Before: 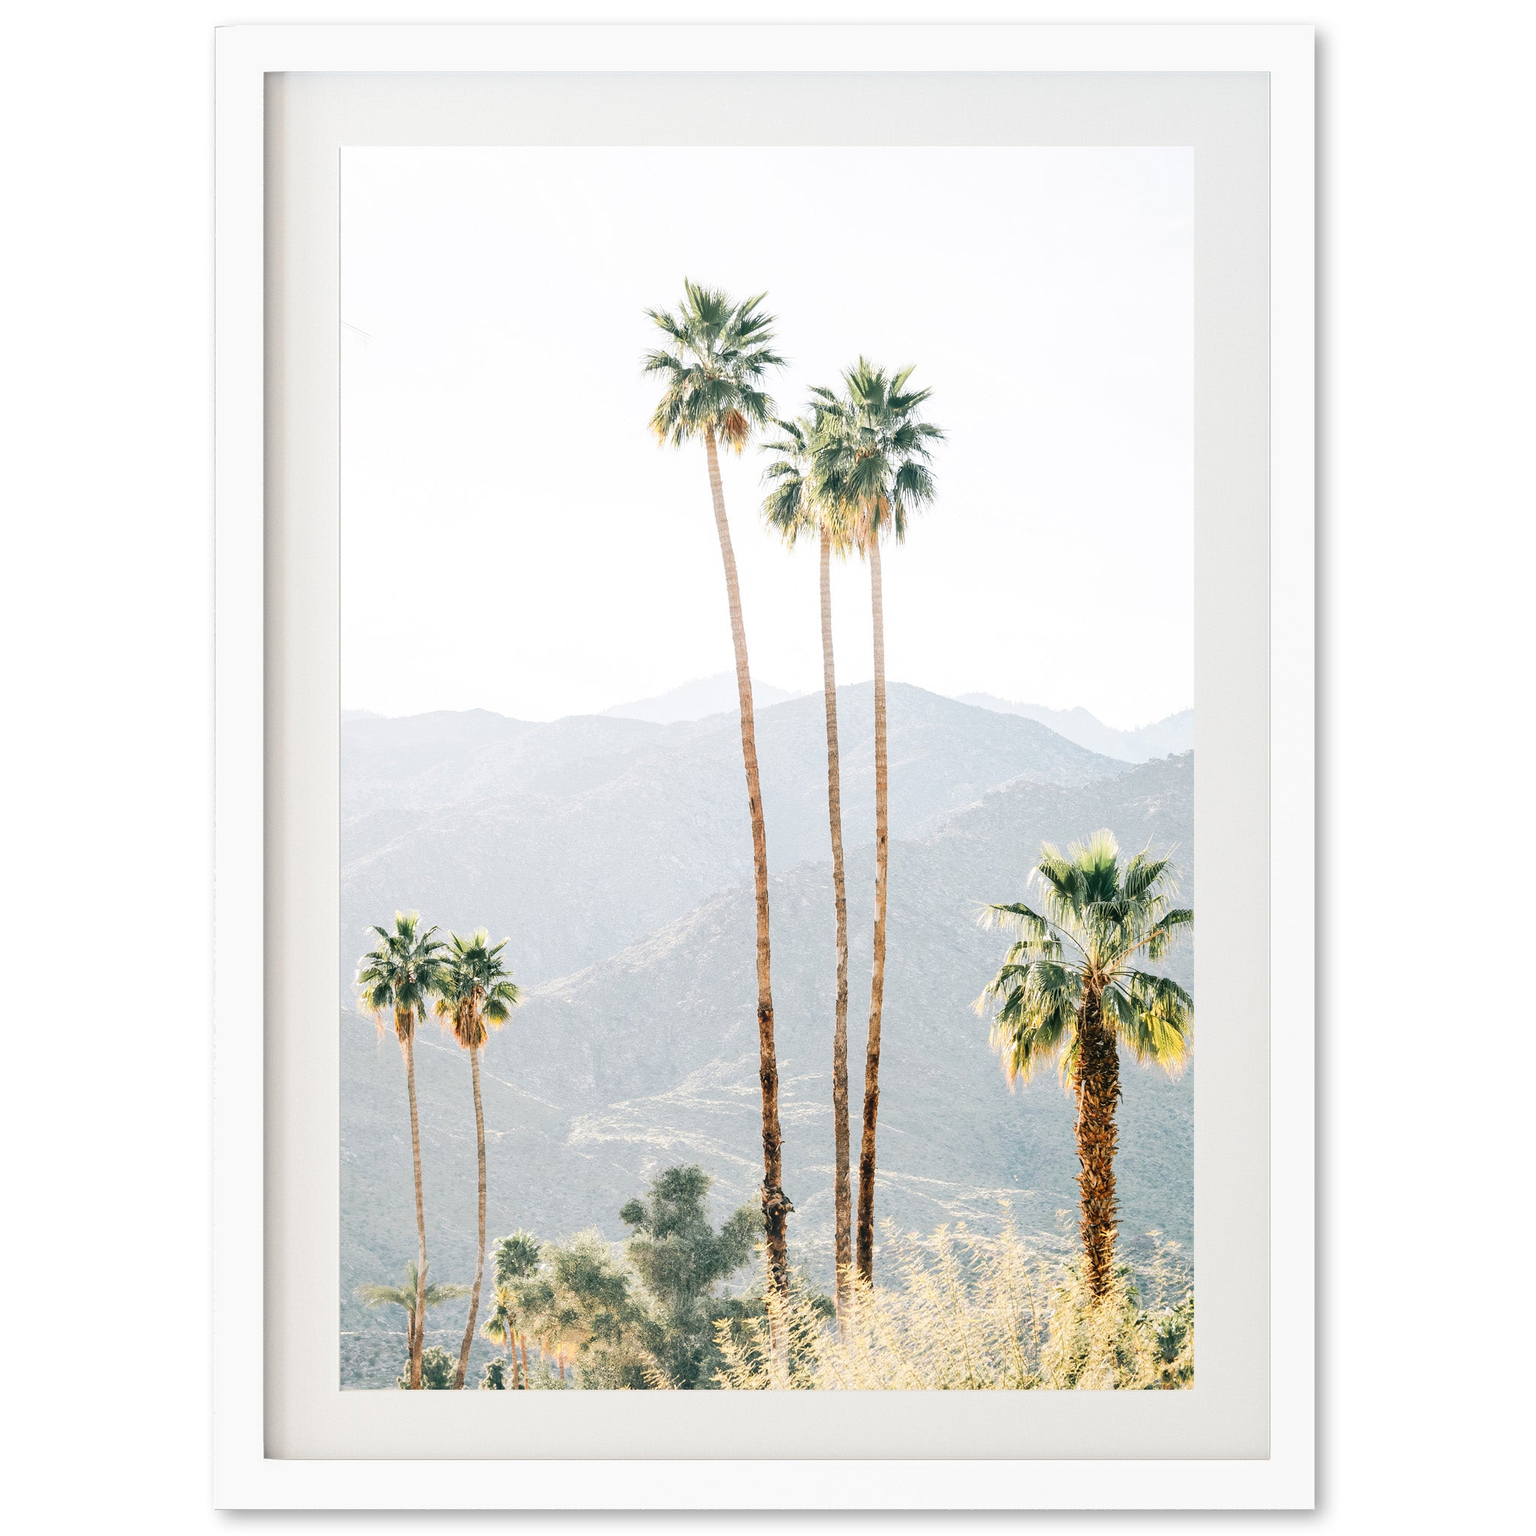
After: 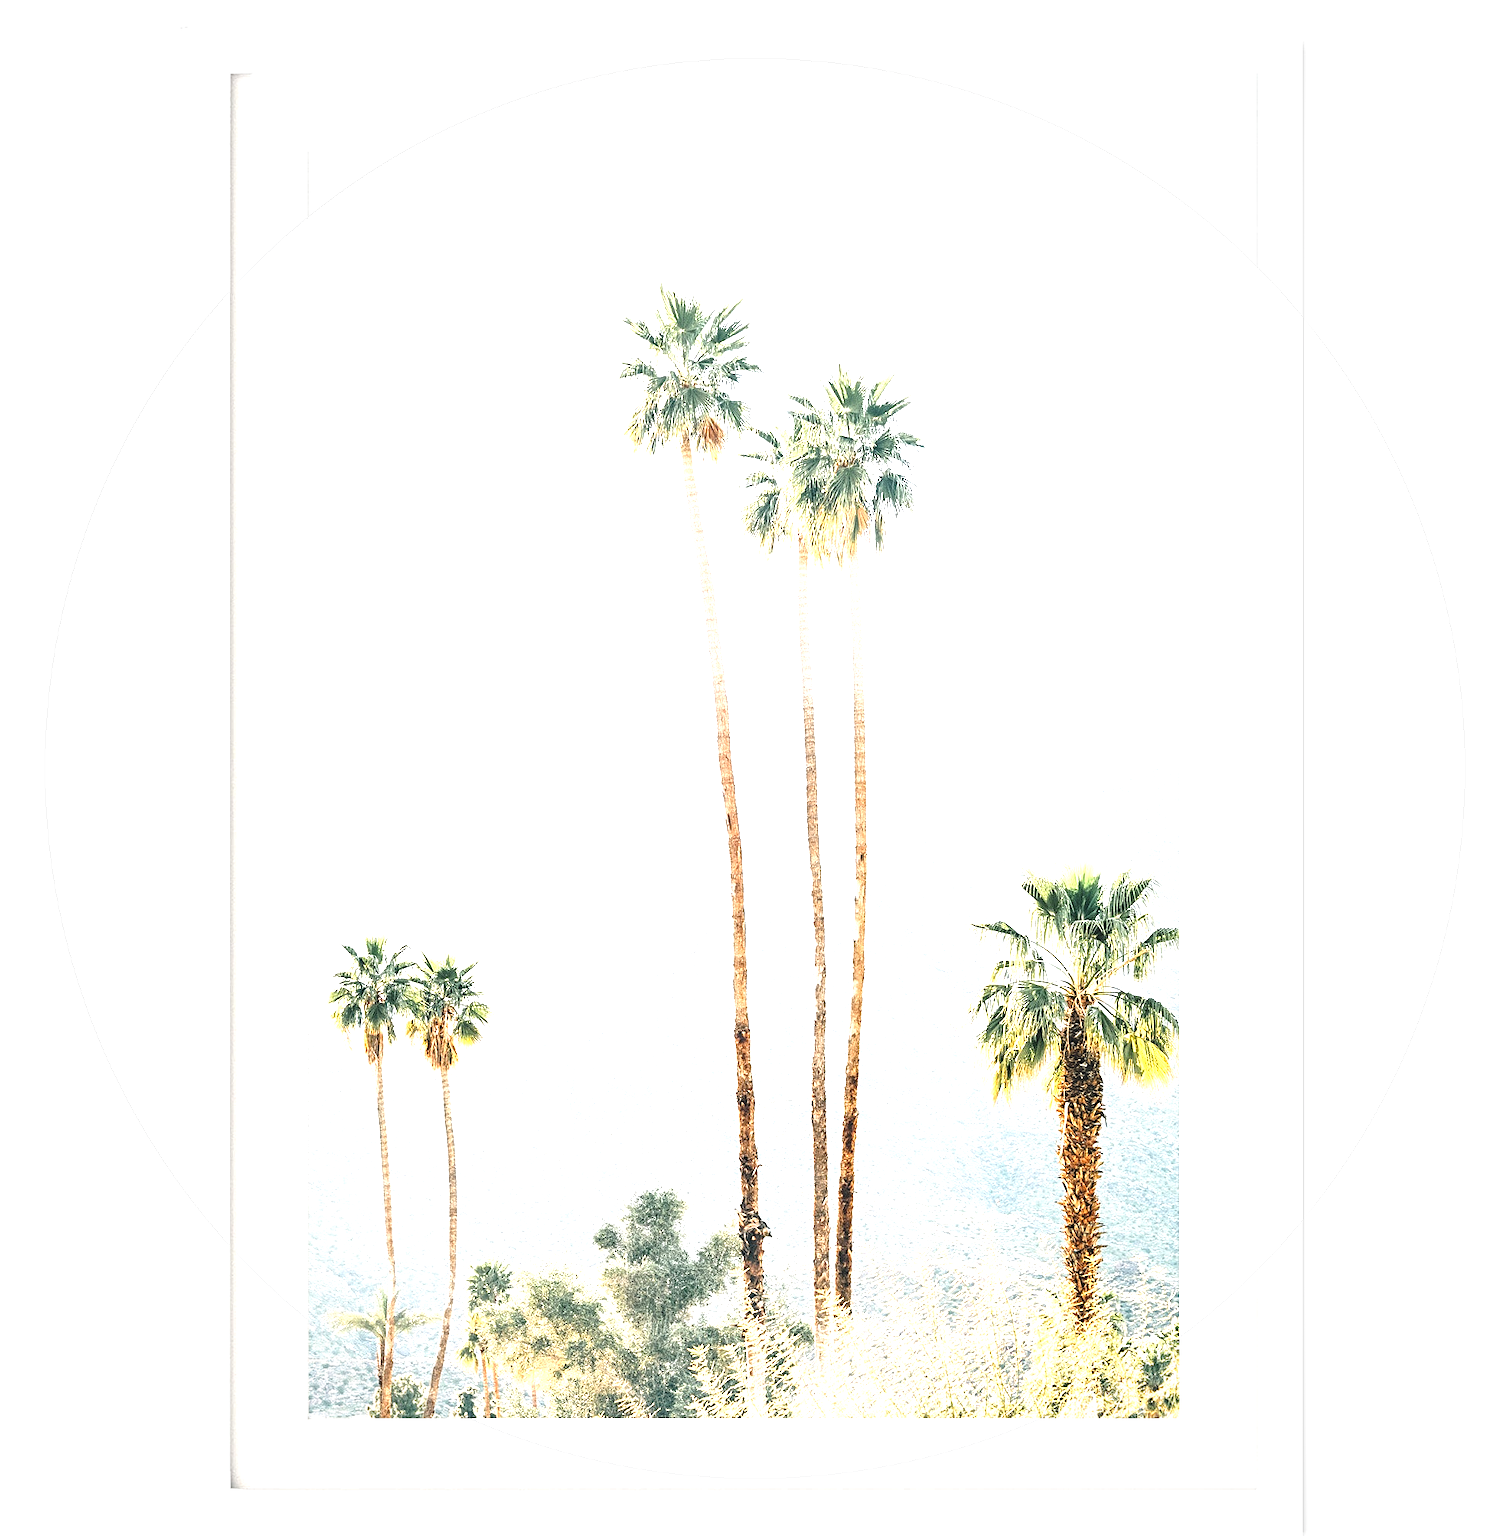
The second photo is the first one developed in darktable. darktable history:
vignetting: fall-off start 92.31%, brightness -0.175, saturation -0.299, dithering 8-bit output, unbound false
sharpen: on, module defaults
tone equalizer: -8 EV -1.05 EV, -7 EV -0.993 EV, -6 EV -0.895 EV, -5 EV -0.556 EV, -3 EV 0.55 EV, -2 EV 0.869 EV, -1 EV 0.999 EV, +0 EV 1.06 EV
crop and rotate: left 2.519%, right 1.178%, bottom 1.971%
local contrast: detail 110%
